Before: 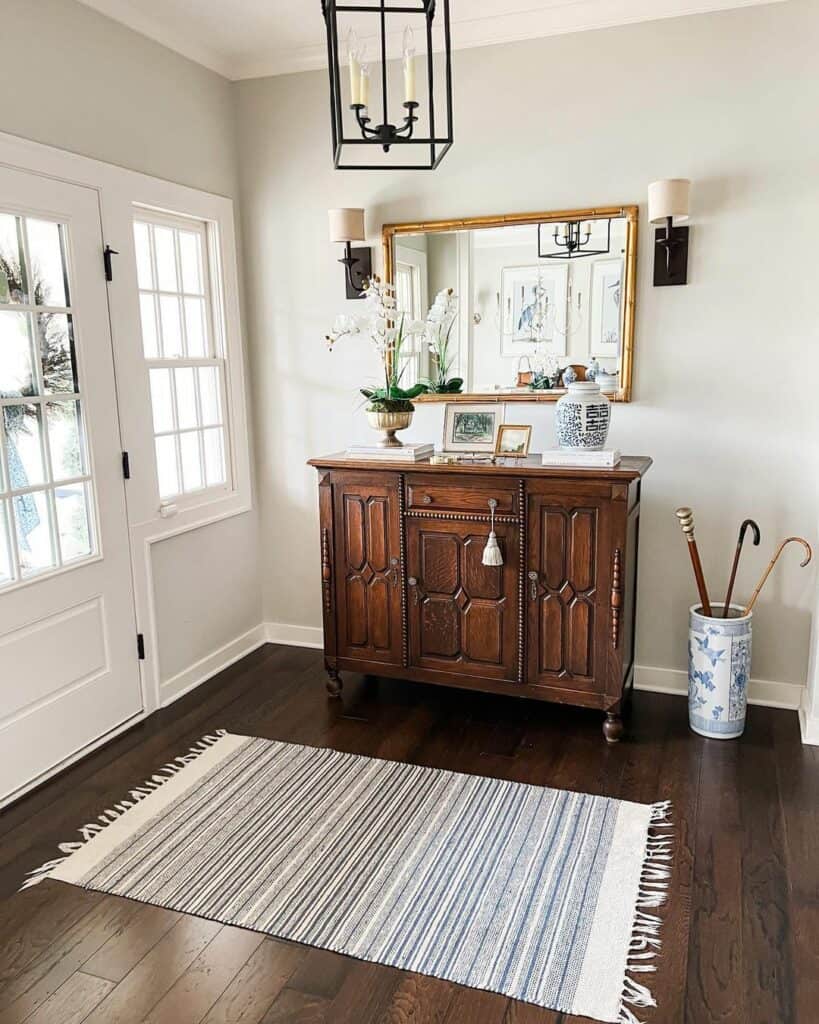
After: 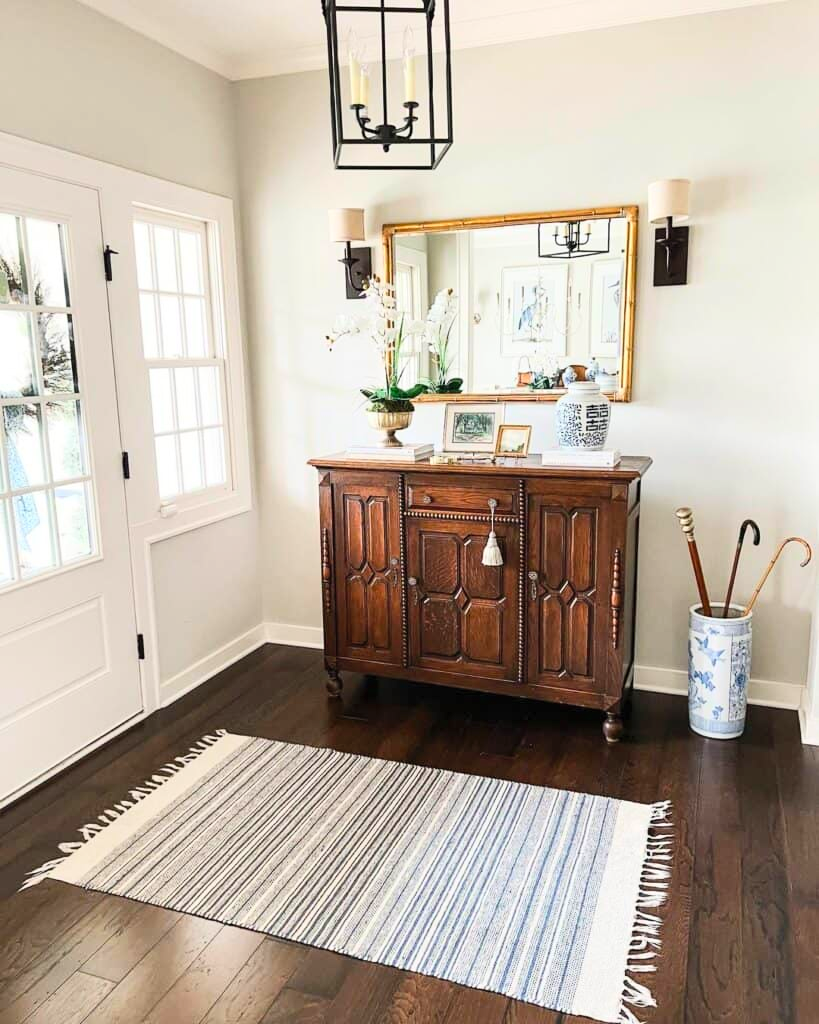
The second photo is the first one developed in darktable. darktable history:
contrast brightness saturation: contrast 0.197, brightness 0.168, saturation 0.22
